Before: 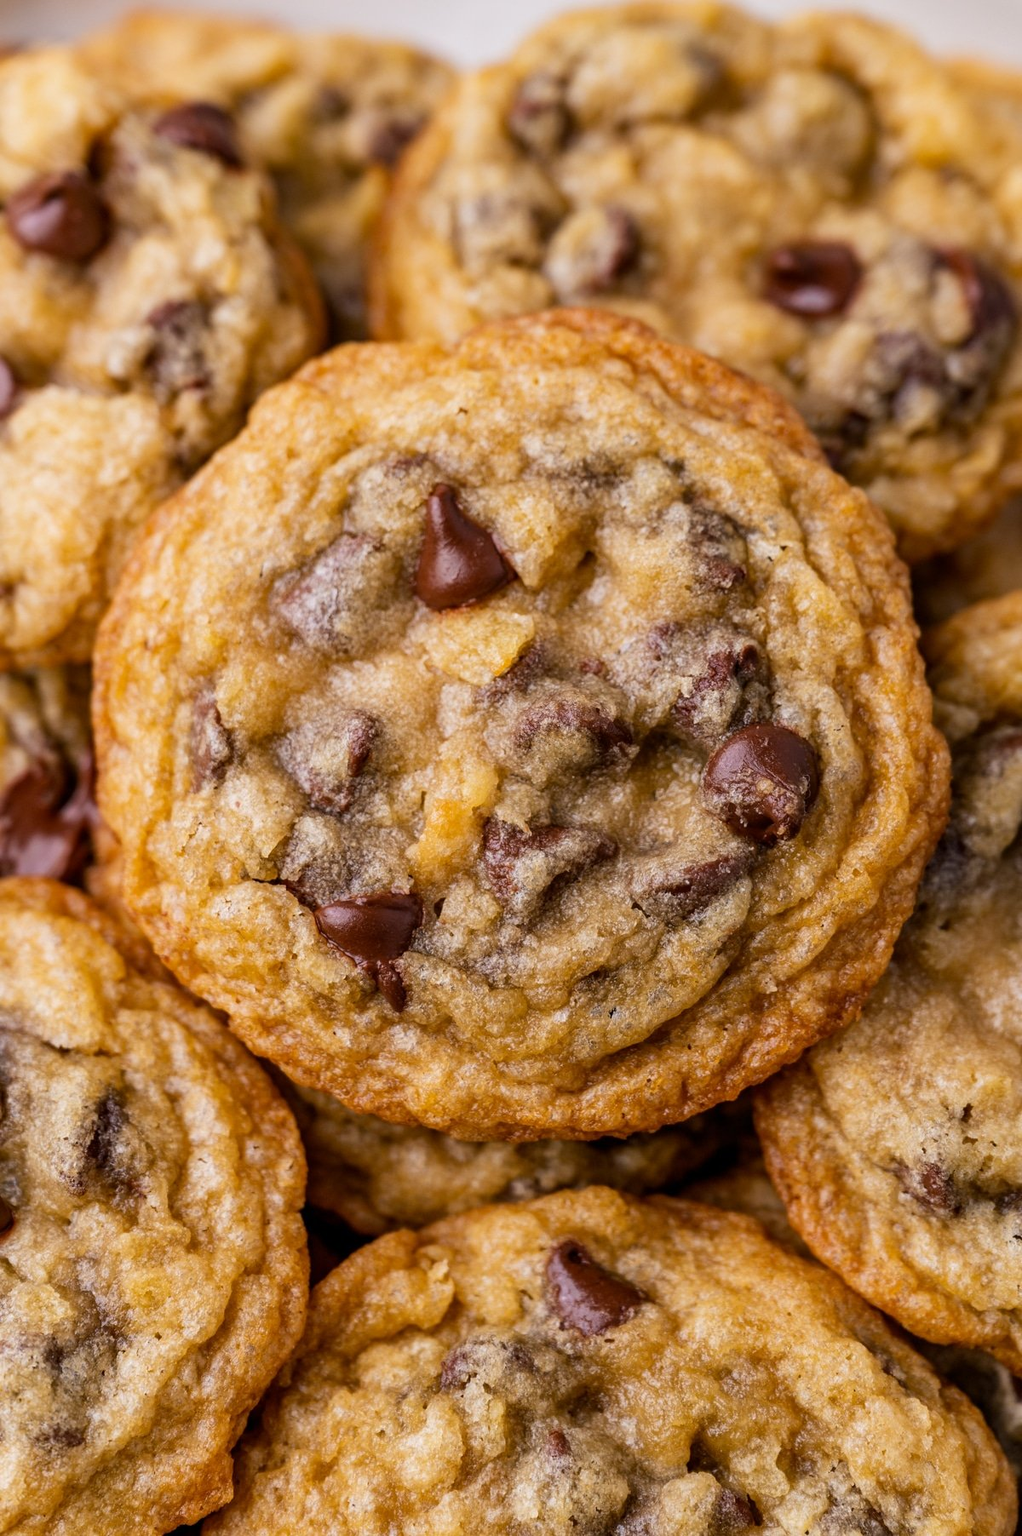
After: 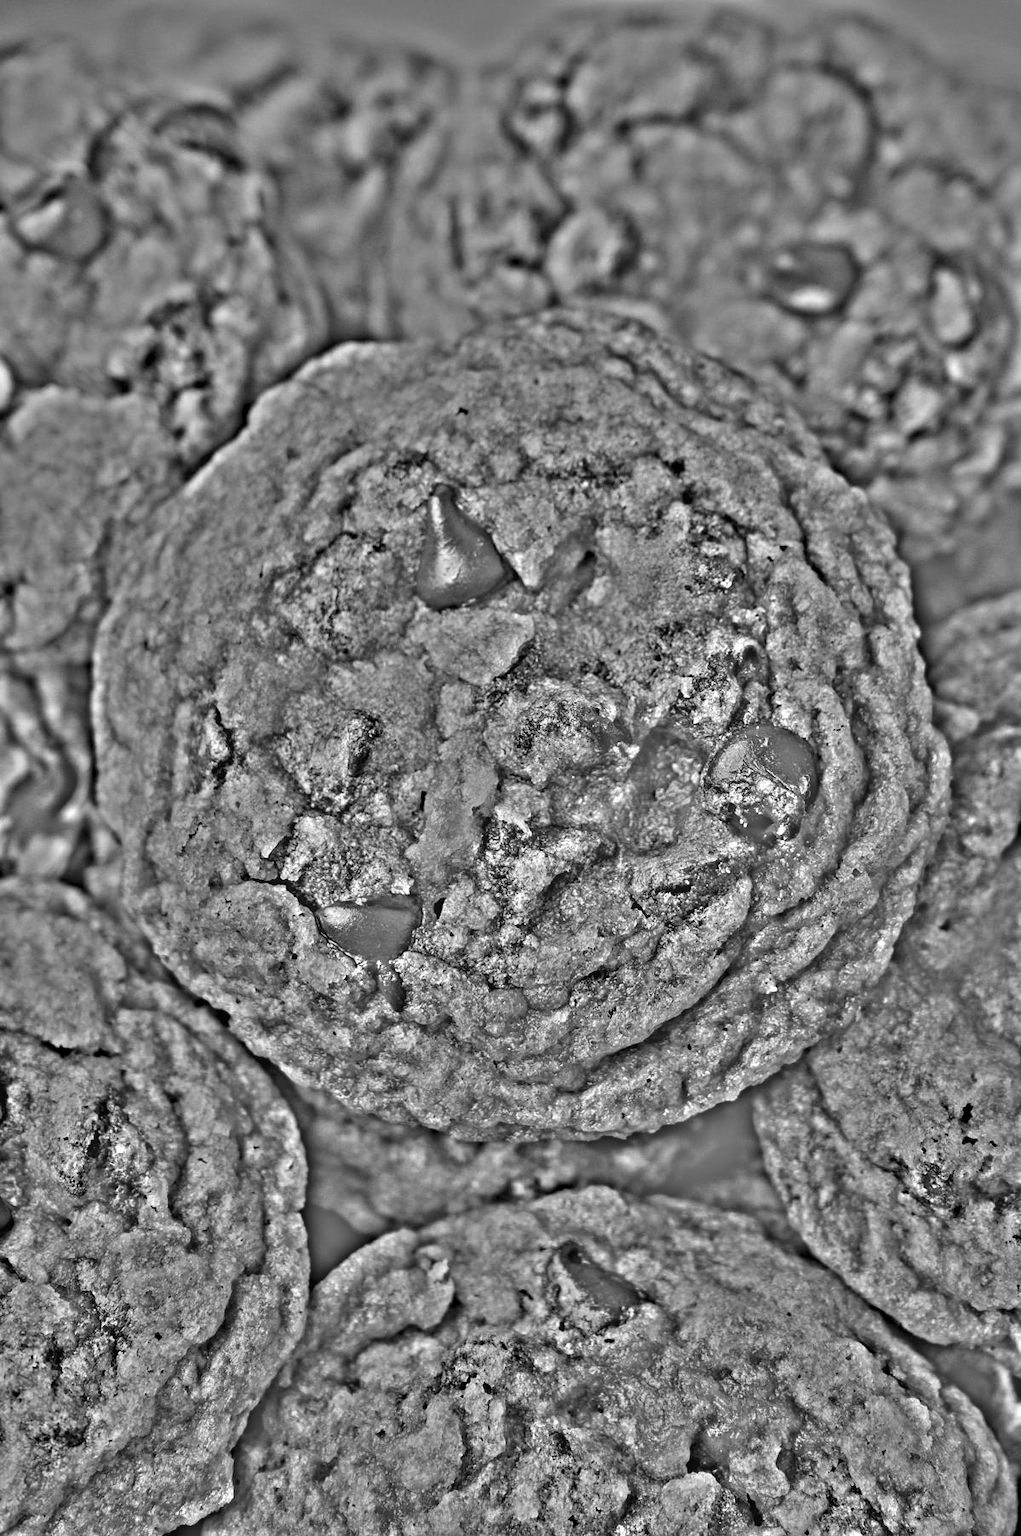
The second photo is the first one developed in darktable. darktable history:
highpass: on, module defaults
color correction: highlights a* 0.003, highlights b* -0.283
bloom: size 5%, threshold 95%, strength 15%
